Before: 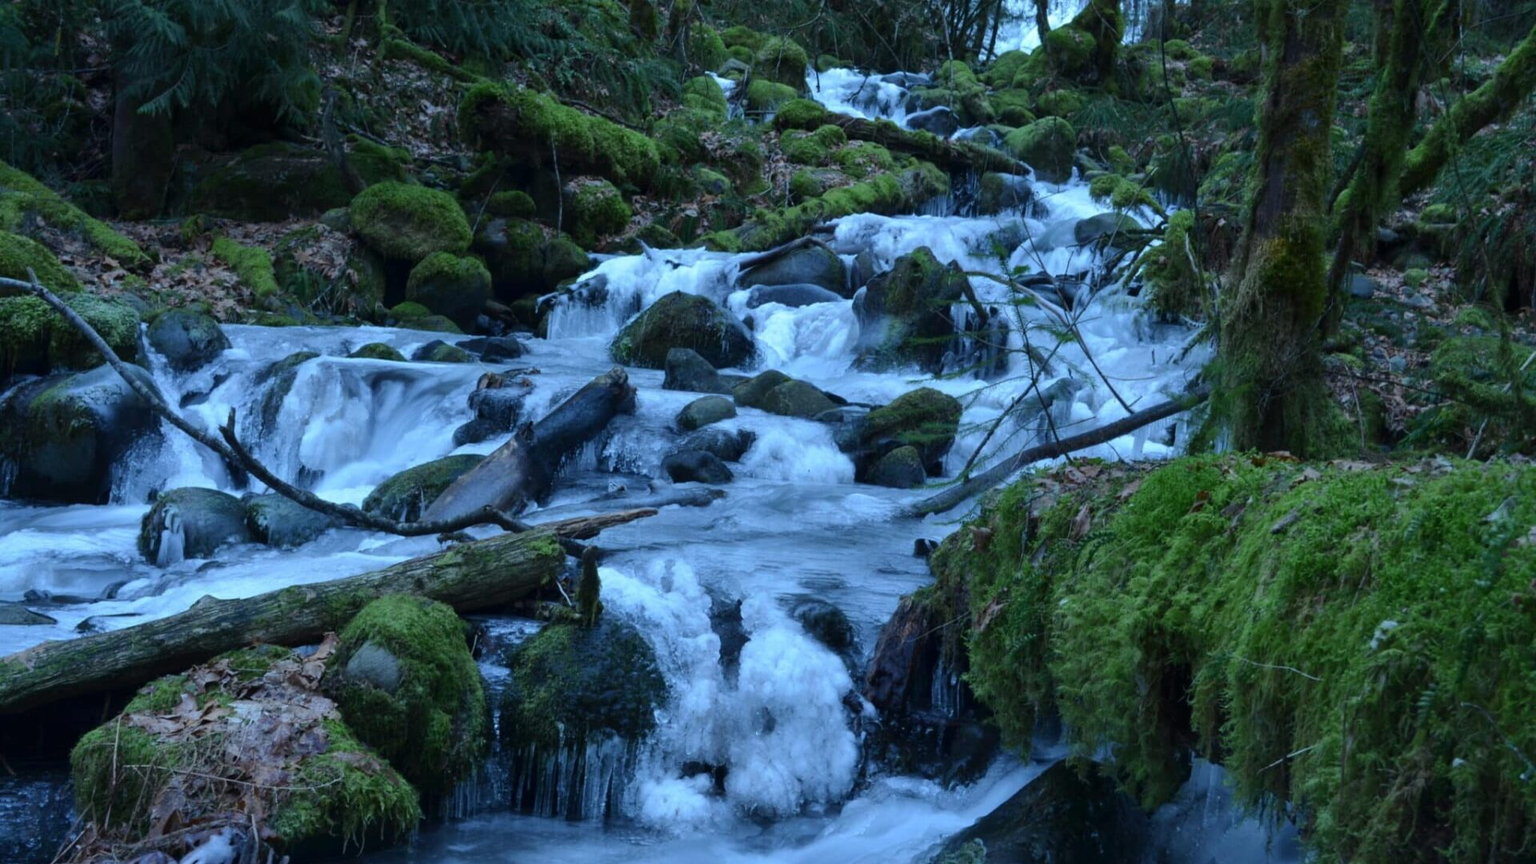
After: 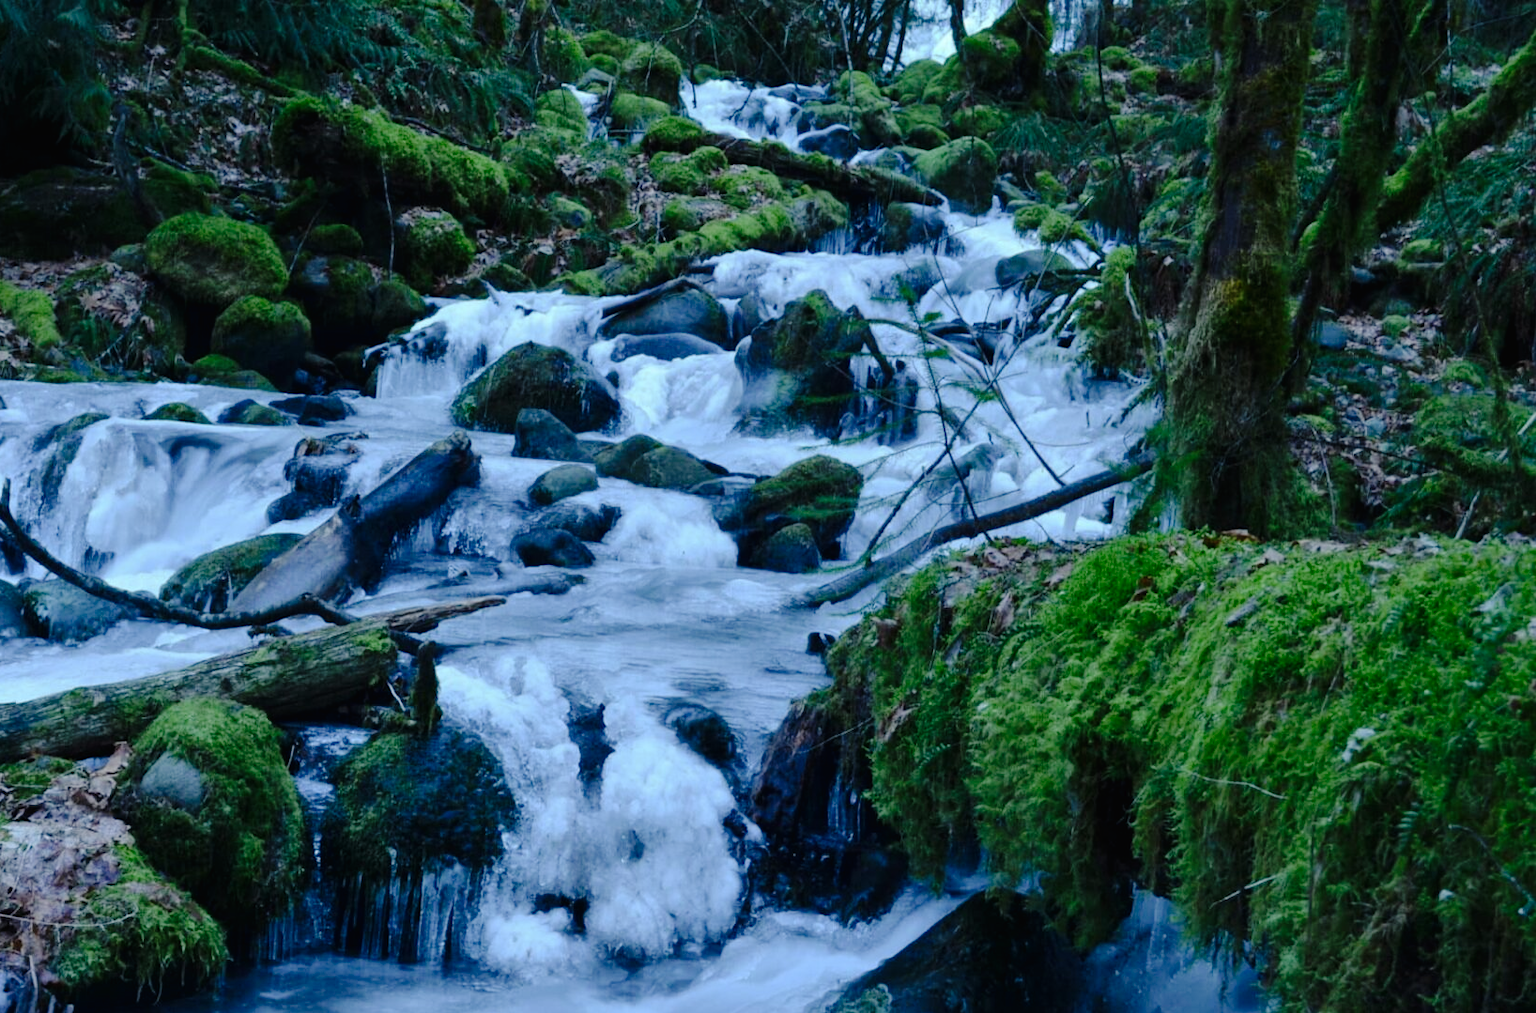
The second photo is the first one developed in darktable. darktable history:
tone curve: curves: ch0 [(0, 0) (0.003, 0.011) (0.011, 0.012) (0.025, 0.013) (0.044, 0.023) (0.069, 0.04) (0.1, 0.06) (0.136, 0.094) (0.177, 0.145) (0.224, 0.213) (0.277, 0.301) (0.335, 0.389) (0.399, 0.473) (0.468, 0.554) (0.543, 0.627) (0.623, 0.694) (0.709, 0.763) (0.801, 0.83) (0.898, 0.906) (1, 1)], preserve colors none
crop and rotate: left 14.772%
